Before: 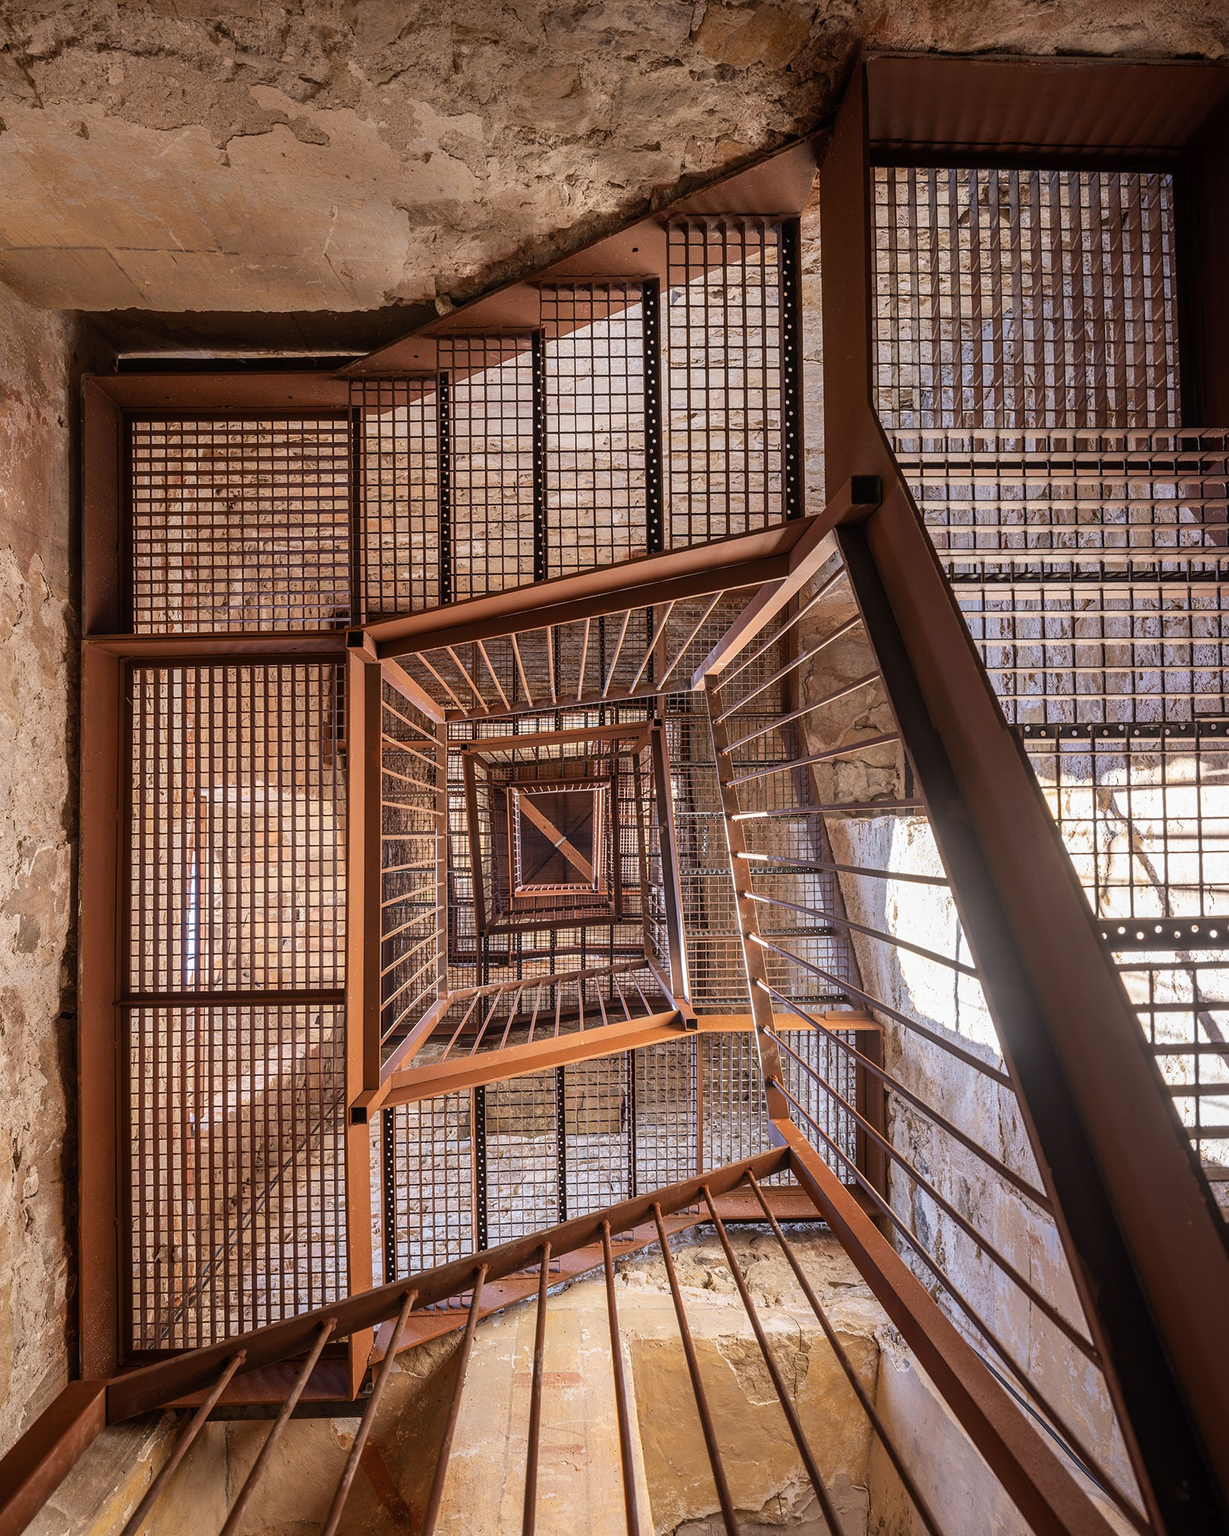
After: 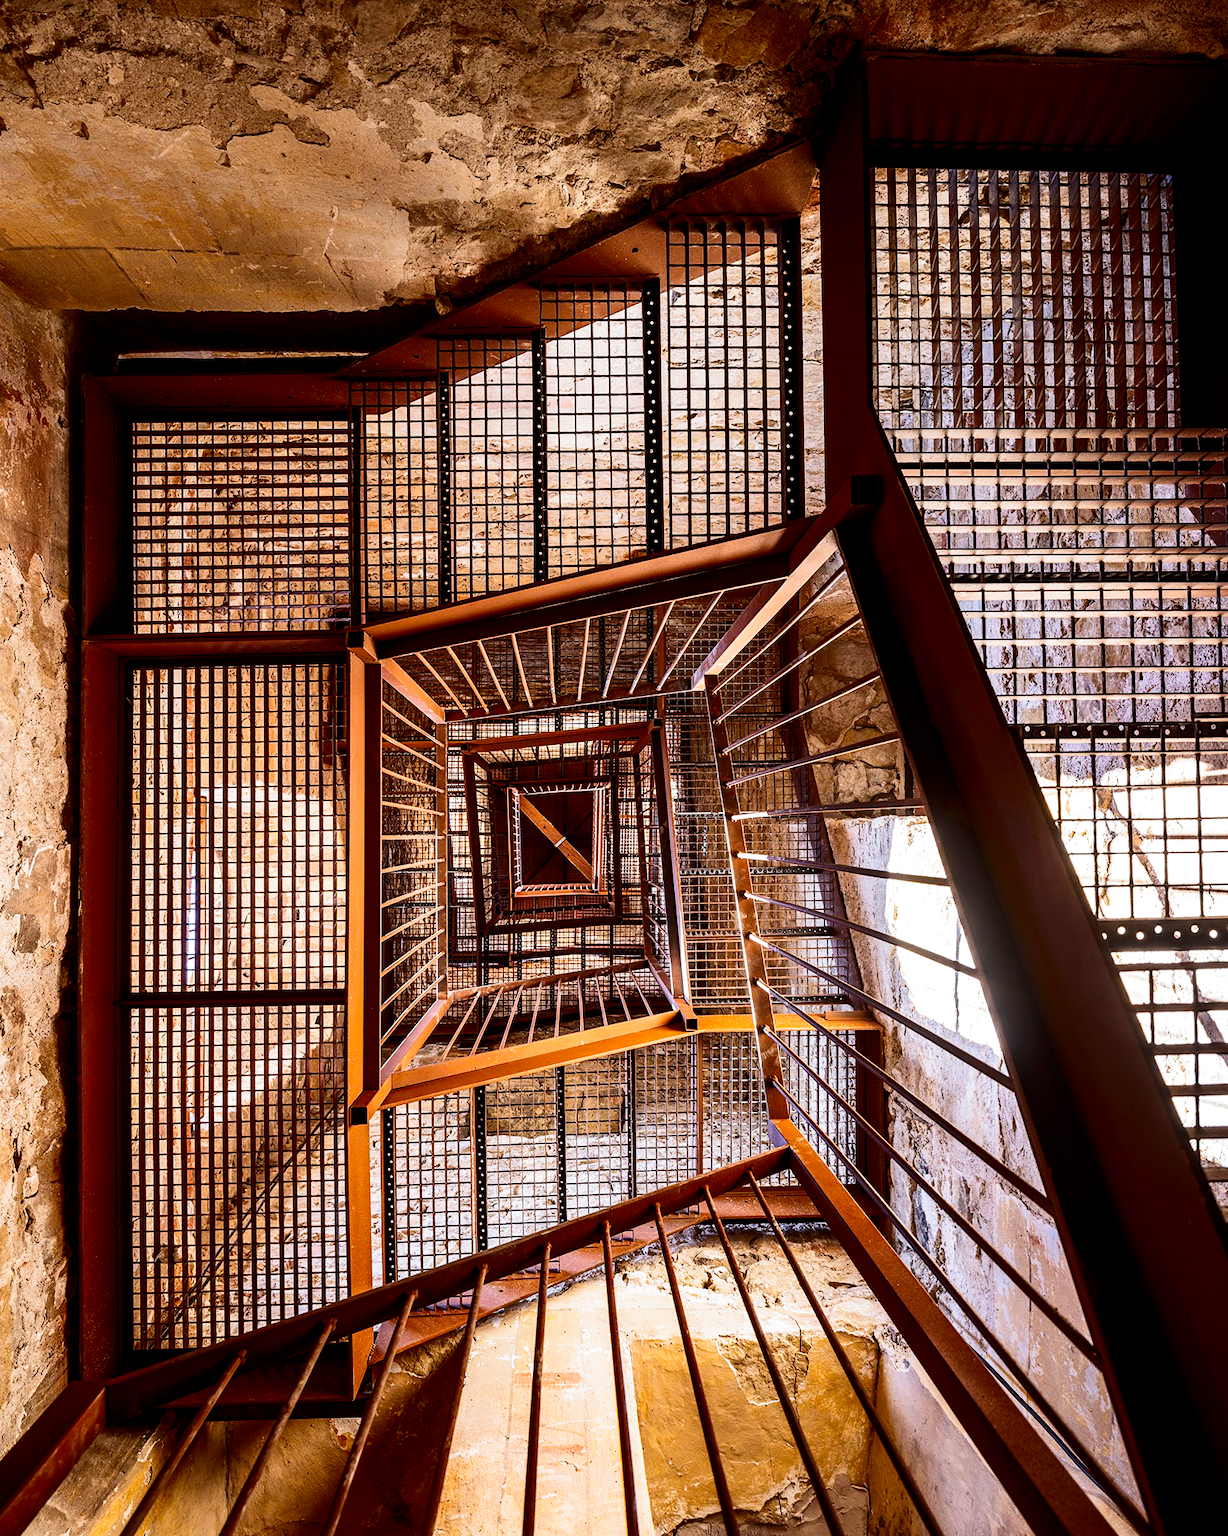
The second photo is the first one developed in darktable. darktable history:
color balance rgb: linear chroma grading › global chroma 8.33%, perceptual saturation grading › global saturation 18.52%, global vibrance 7.87%
contrast brightness saturation: contrast 0.28
filmic rgb: black relative exposure -8.2 EV, white relative exposure 2.2 EV, threshold 3 EV, hardness 7.11, latitude 75%, contrast 1.325, highlights saturation mix -2%, shadows ↔ highlights balance 30%, preserve chrominance no, color science v5 (2021), contrast in shadows safe, contrast in highlights safe, enable highlight reconstruction true
